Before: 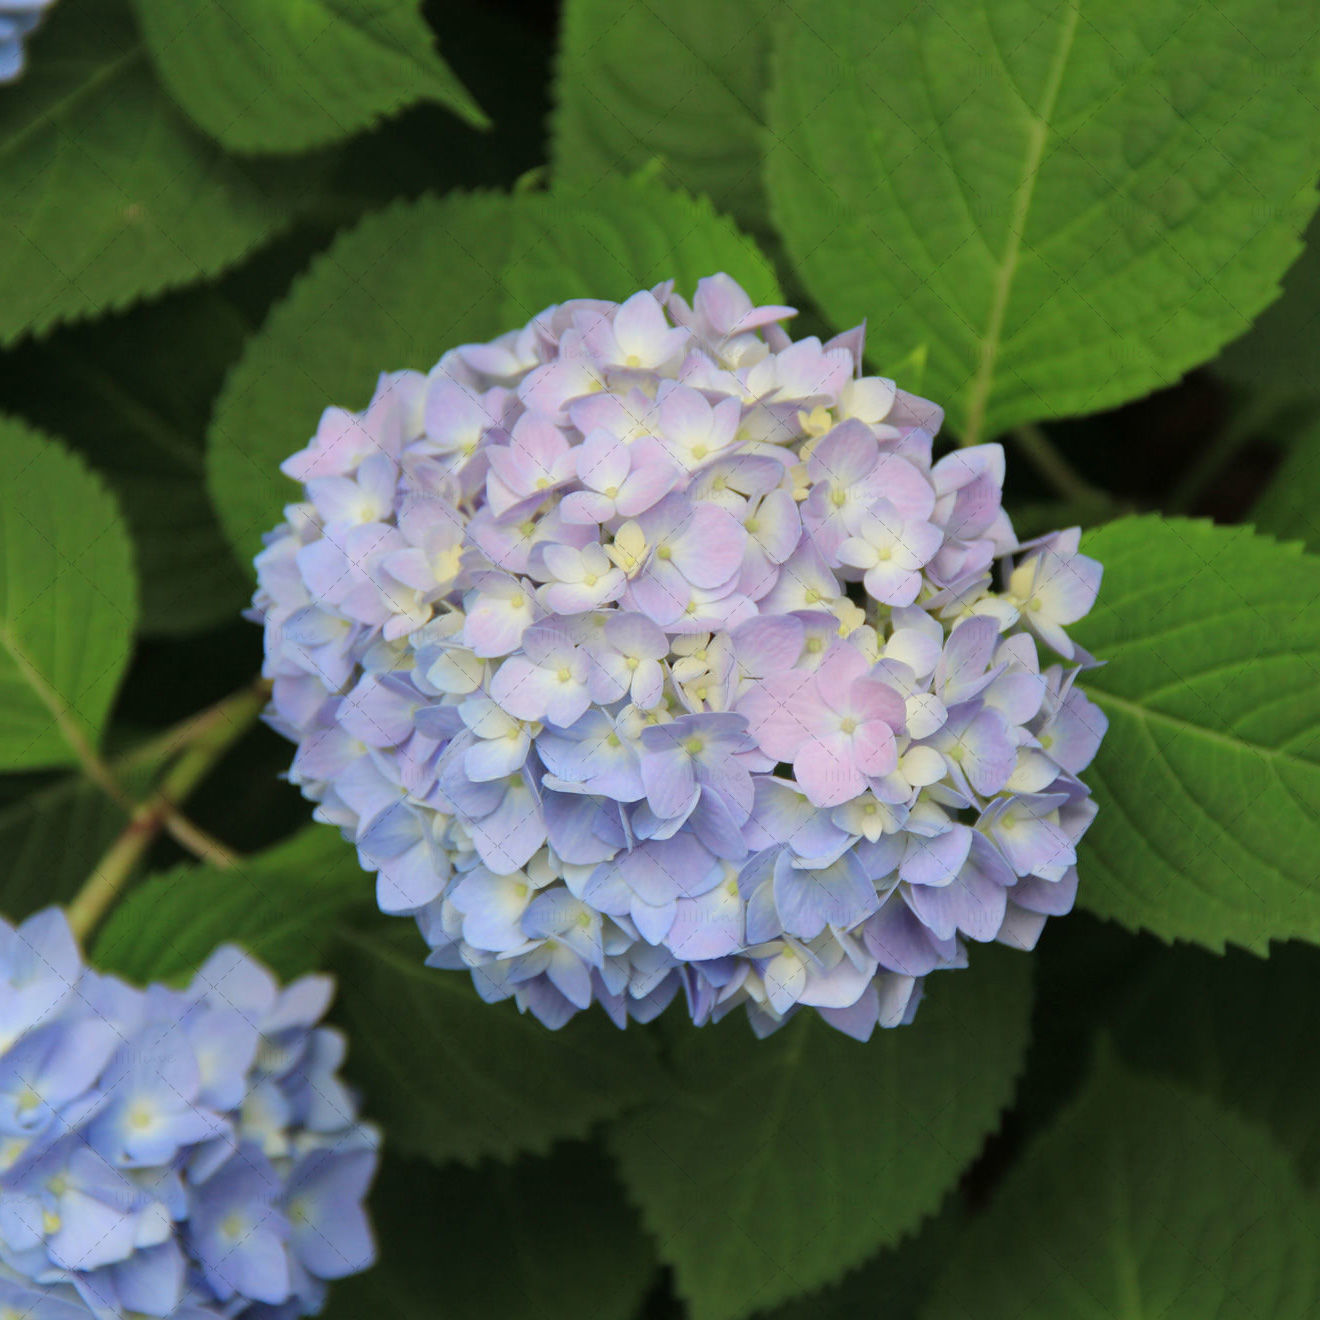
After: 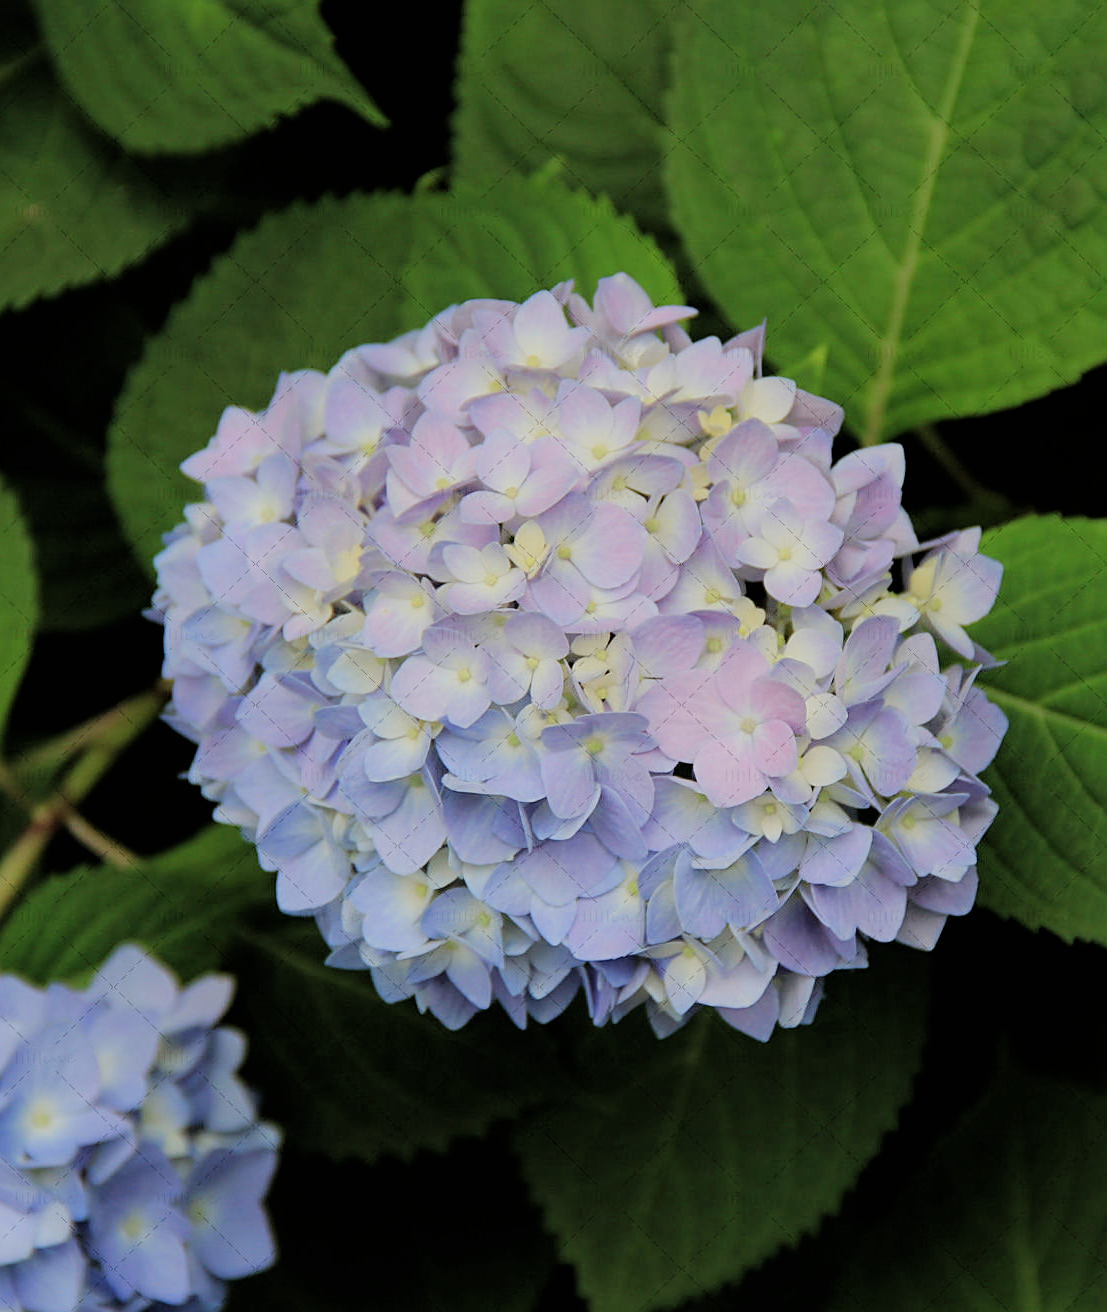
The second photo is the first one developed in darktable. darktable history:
filmic rgb: black relative exposure -5 EV, hardness 2.88, contrast 1.2
crop: left 7.598%, right 7.873%
sharpen: on, module defaults
exposure: exposure -0.116 EV, compensate exposure bias true, compensate highlight preservation false
